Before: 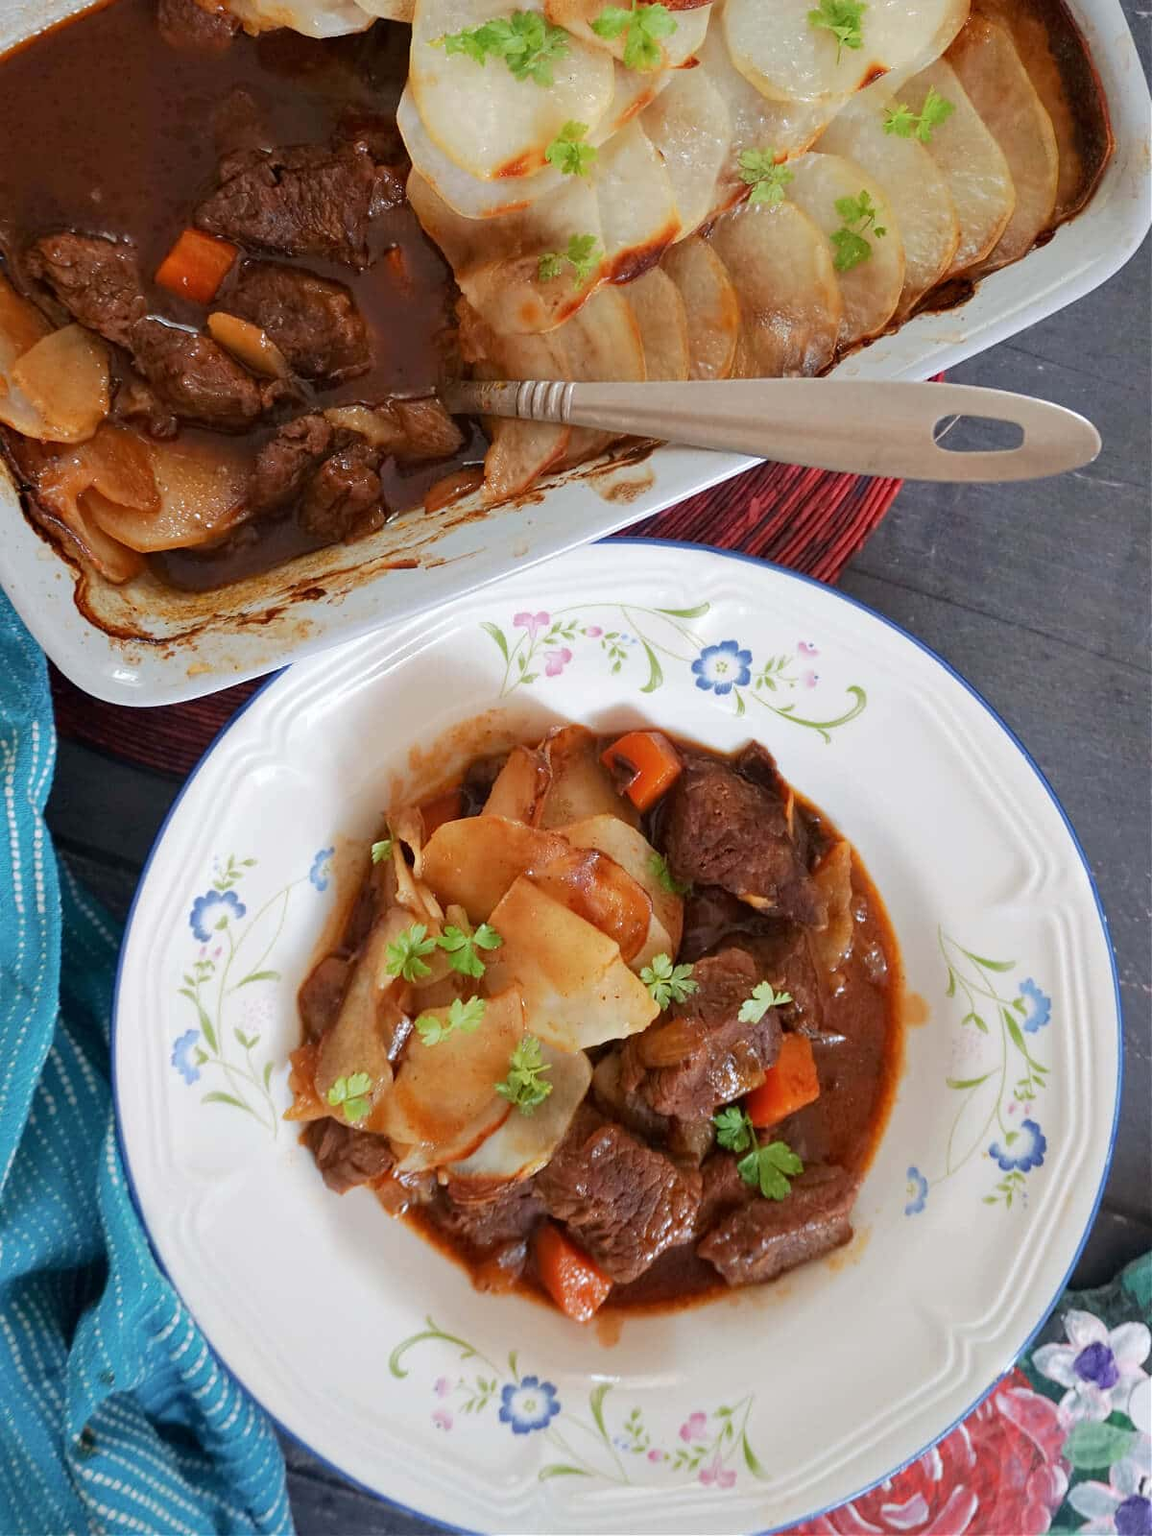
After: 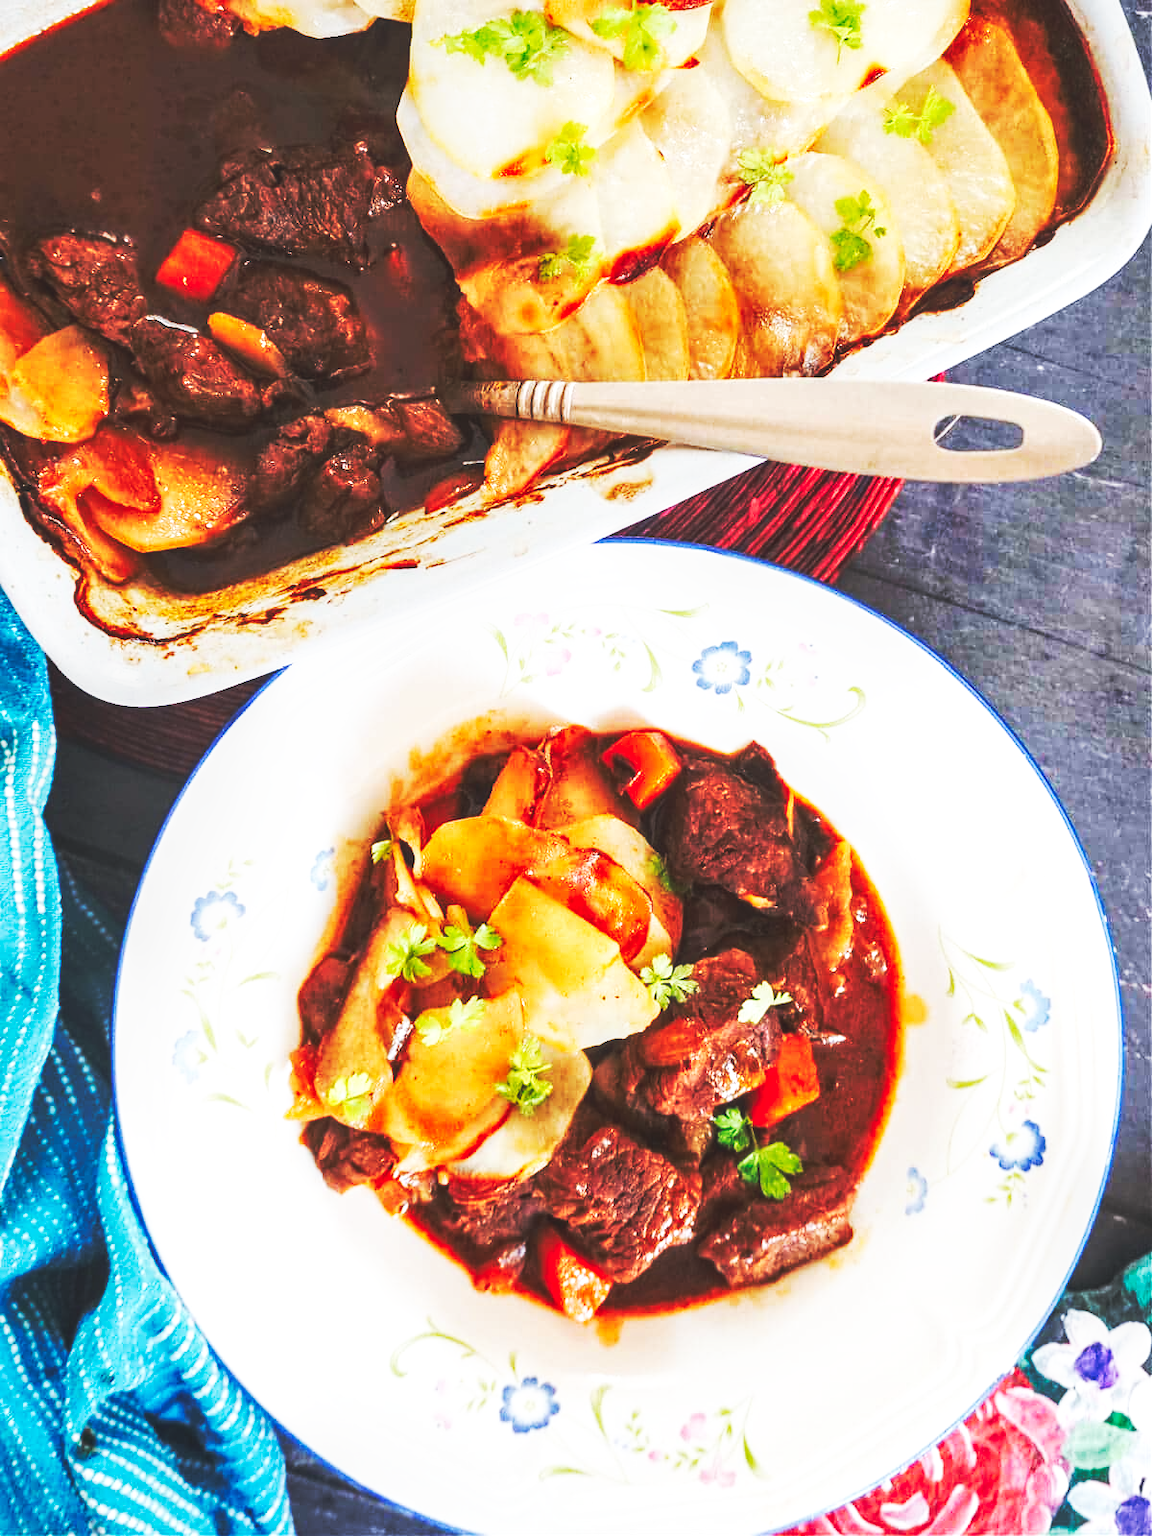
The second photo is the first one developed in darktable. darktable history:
base curve: curves: ch0 [(0, 0.015) (0.085, 0.116) (0.134, 0.298) (0.19, 0.545) (0.296, 0.764) (0.599, 0.982) (1, 1)], preserve colors none
local contrast: on, module defaults
